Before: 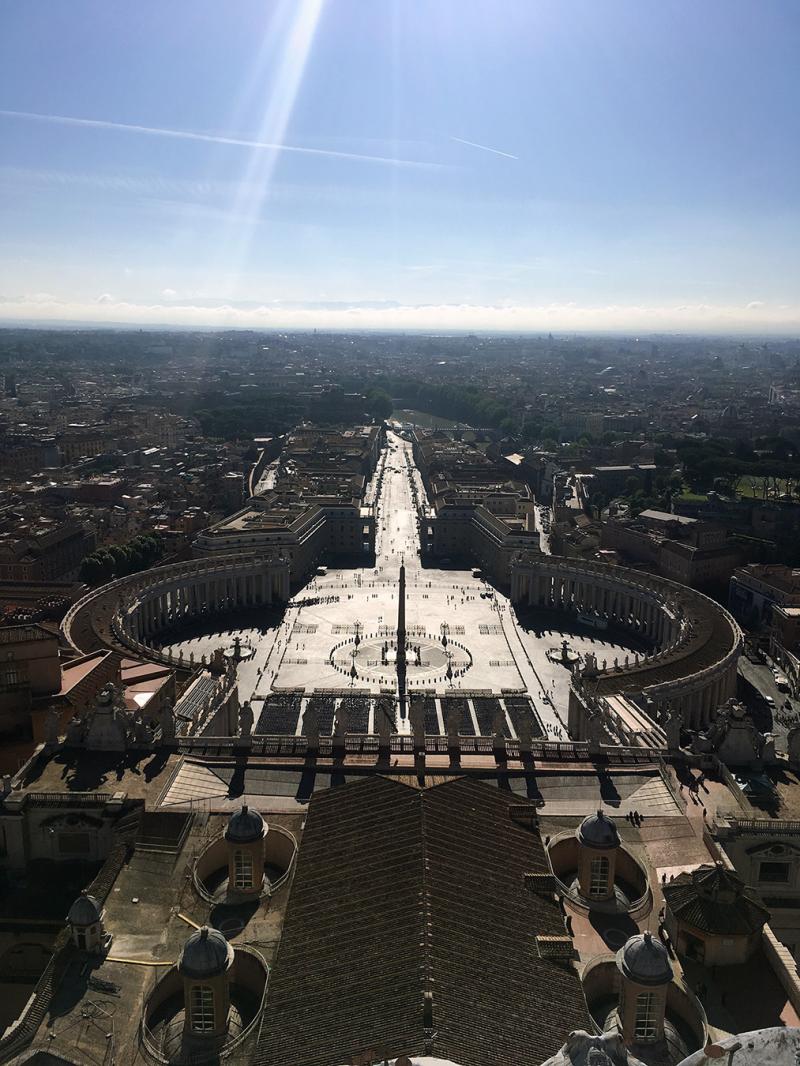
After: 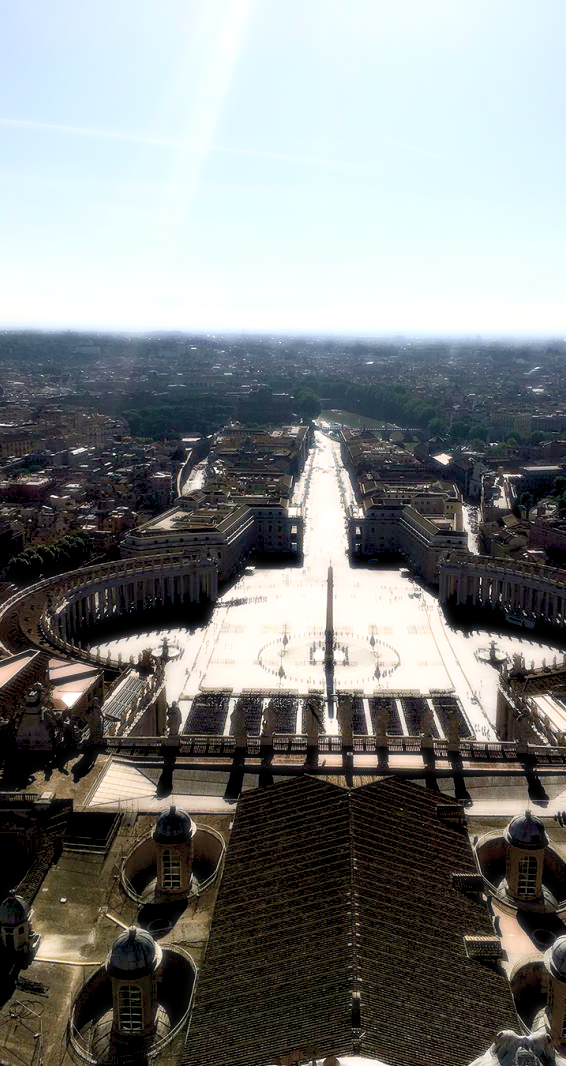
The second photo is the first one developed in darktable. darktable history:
bloom: size 0%, threshold 54.82%, strength 8.31%
color balance: lift [1, 1.001, 0.999, 1.001], gamma [1, 1.004, 1.007, 0.993], gain [1, 0.991, 0.987, 1.013], contrast 7.5%, contrast fulcrum 10%, output saturation 115%
exposure: black level correction 0.007, exposure 0.159 EV, compensate highlight preservation false
color correction: saturation 0.5
velvia: on, module defaults
crop and rotate: left 9.061%, right 20.142%
color balance rgb: global offset › luminance -0.5%, perceptual saturation grading › highlights -17.77%, perceptual saturation grading › mid-tones 33.1%, perceptual saturation grading › shadows 50.52%, perceptual brilliance grading › highlights 10.8%, perceptual brilliance grading › shadows -10.8%, global vibrance 24.22%, contrast -25%
